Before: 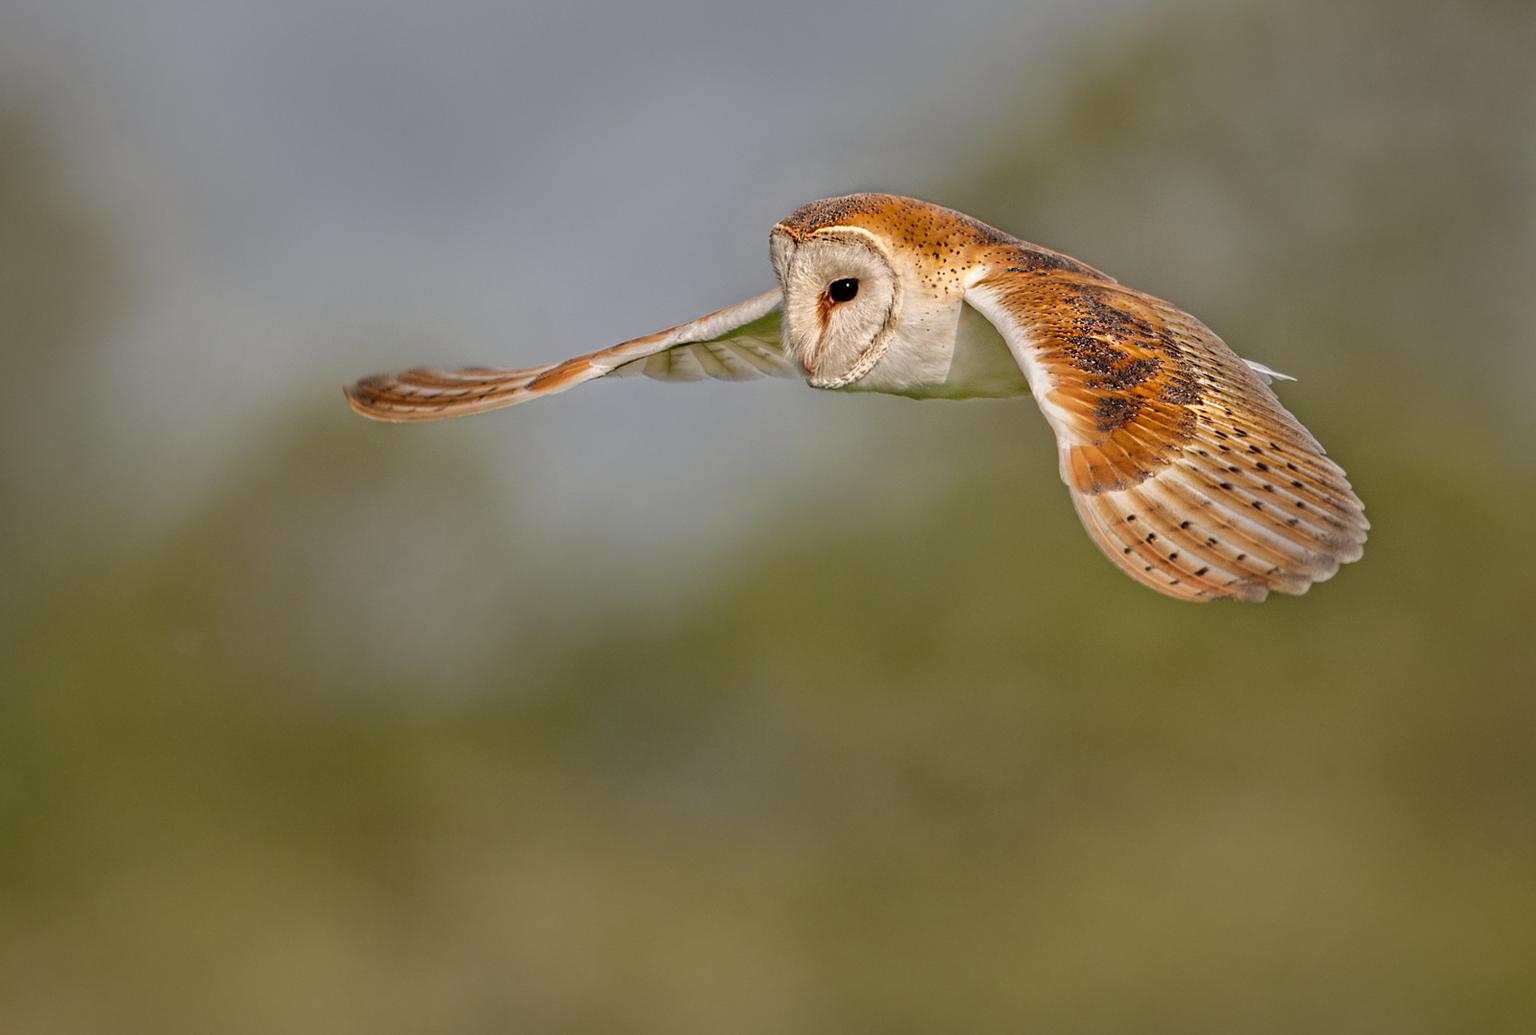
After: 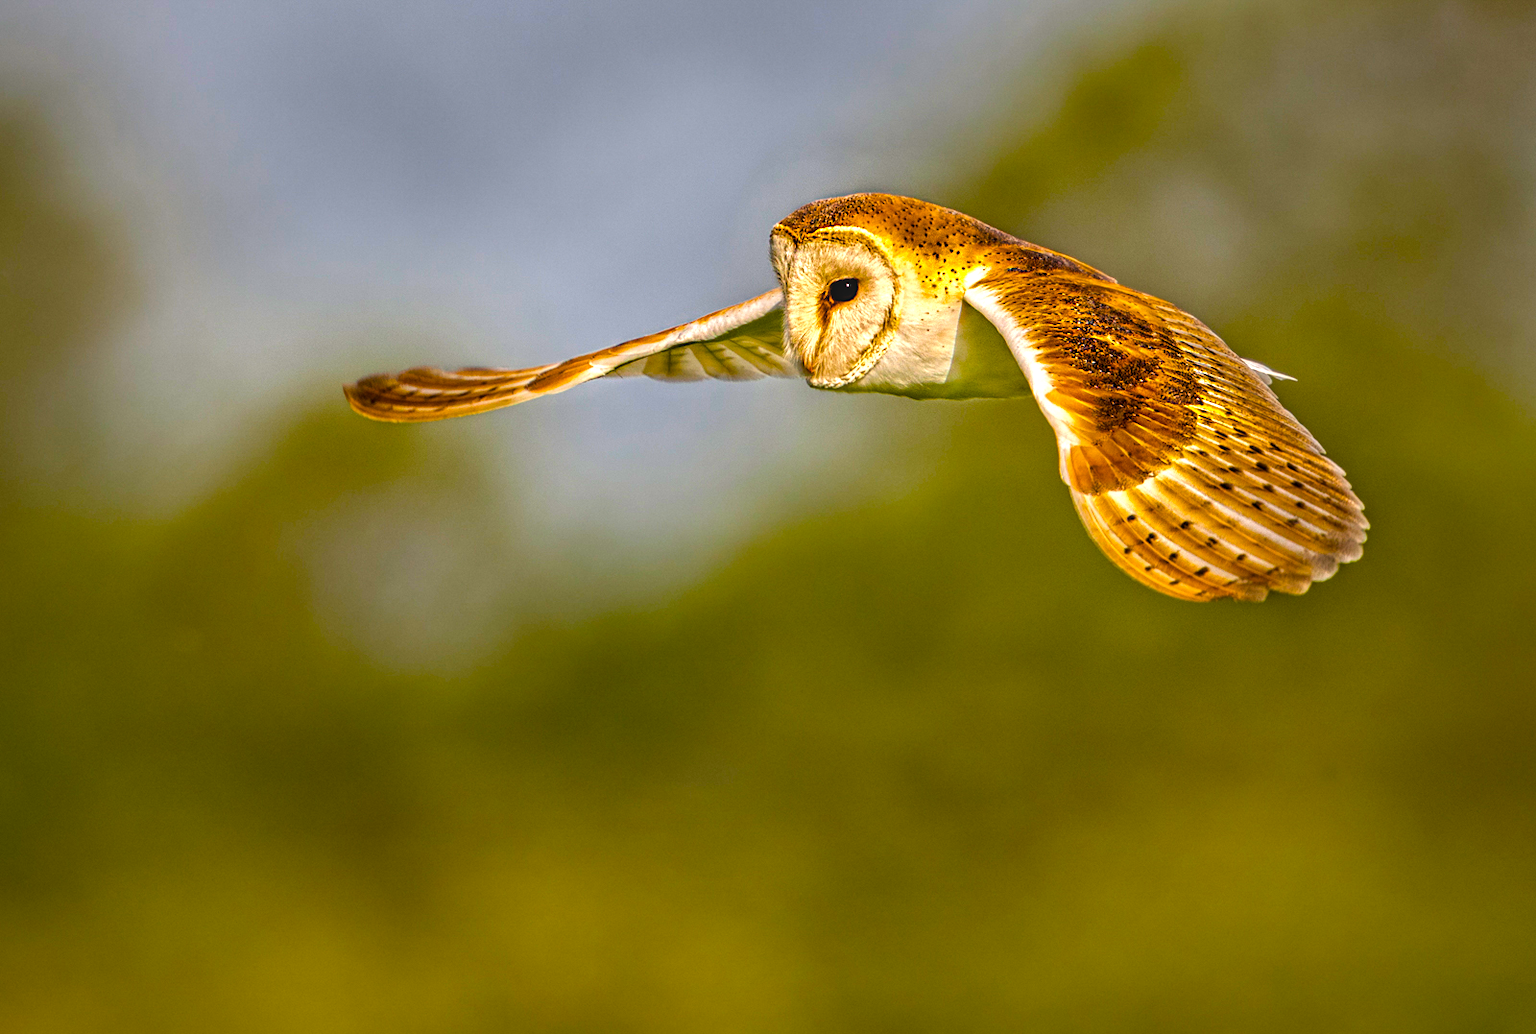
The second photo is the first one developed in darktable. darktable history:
color balance rgb: linear chroma grading › shadows -40%, linear chroma grading › highlights 40%, linear chroma grading › global chroma 45%, linear chroma grading › mid-tones -30%, perceptual saturation grading › global saturation 55%, perceptual saturation grading › highlights -50%, perceptual saturation grading › mid-tones 40%, perceptual saturation grading › shadows 30%, perceptual brilliance grading › global brilliance 20%, perceptual brilliance grading › shadows -40%, global vibrance 35%
local contrast: on, module defaults
